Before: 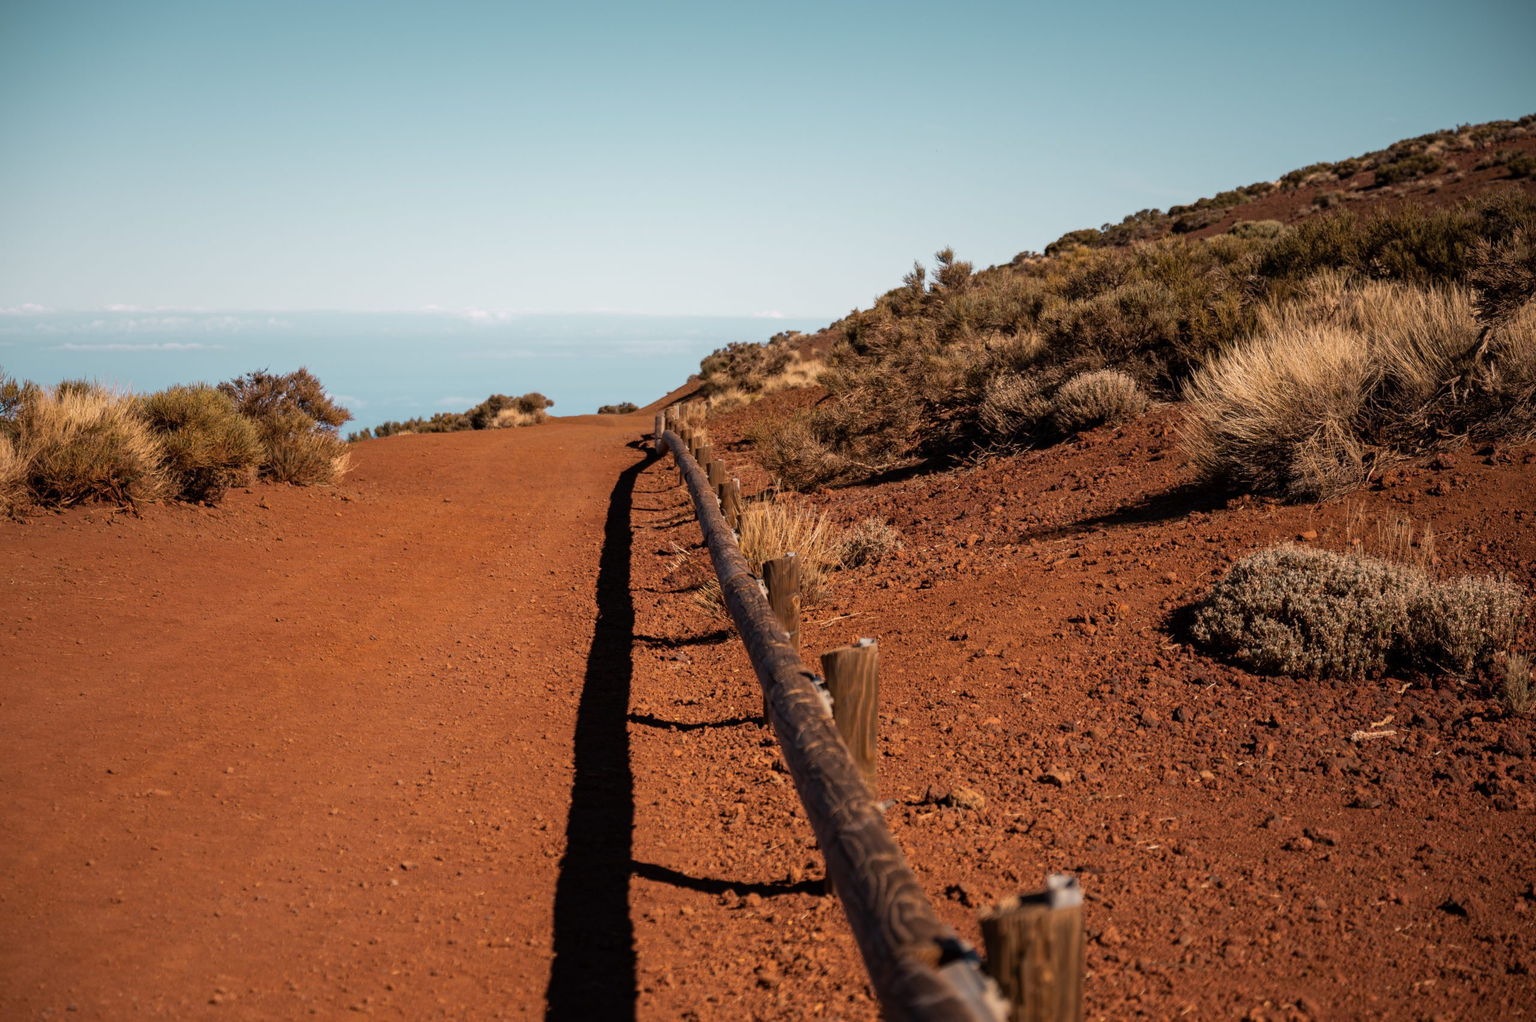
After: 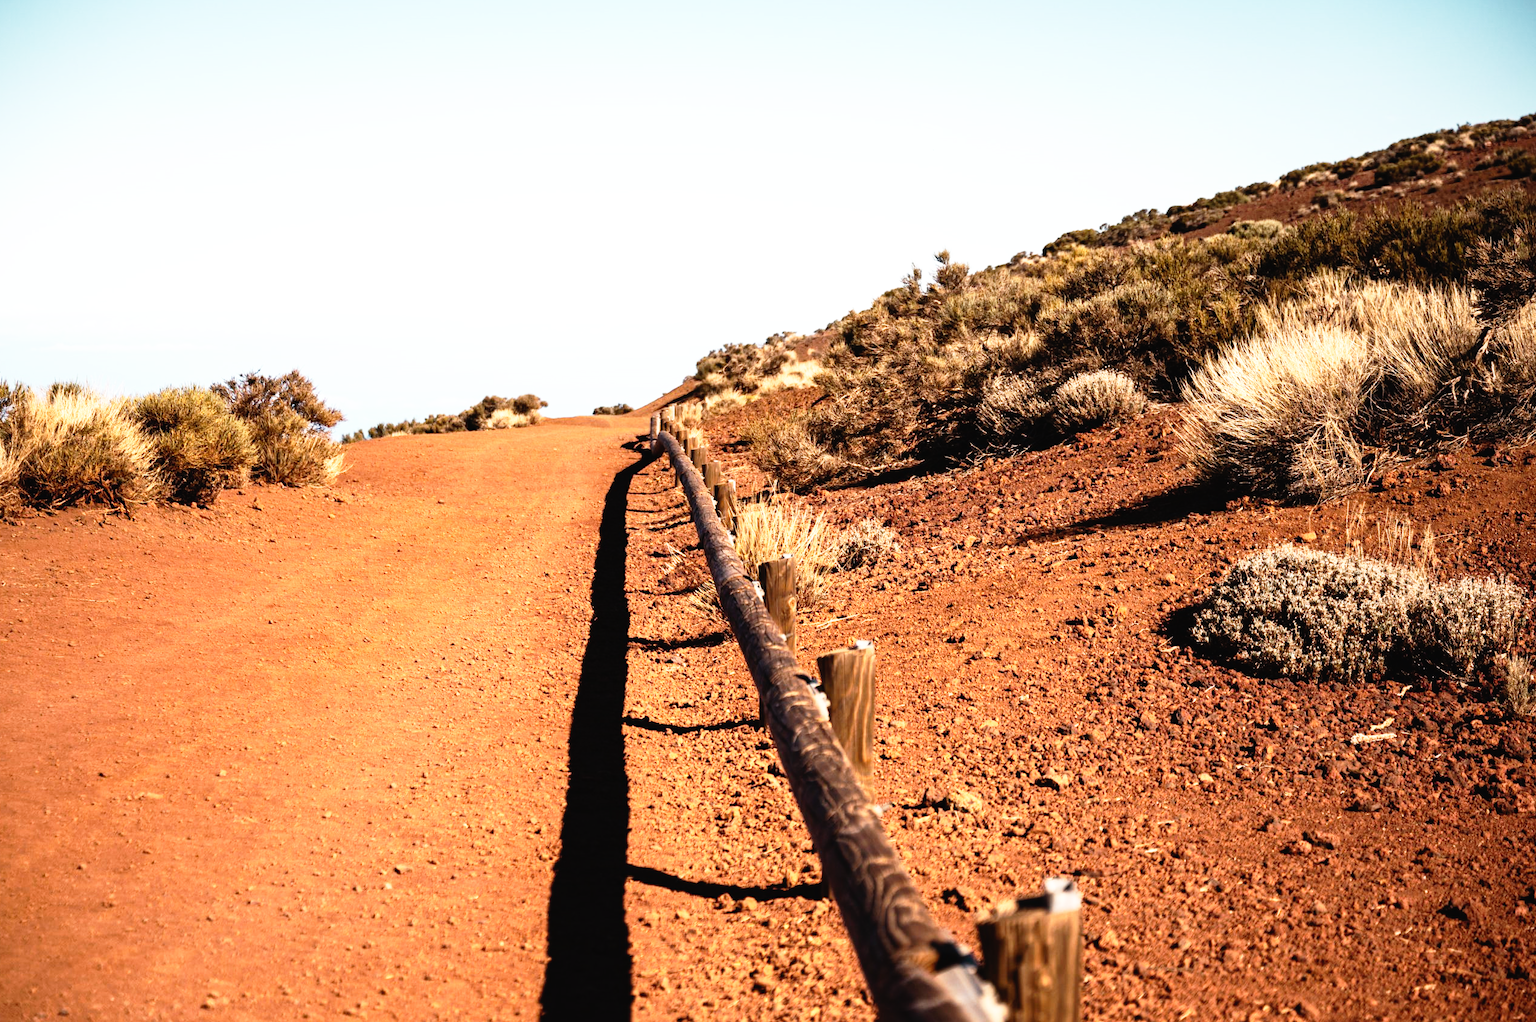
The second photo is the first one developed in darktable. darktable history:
base curve: curves: ch0 [(0, 0) (0.012, 0.01) (0.073, 0.168) (0.31, 0.711) (0.645, 0.957) (1, 1)], preserve colors none
crop and rotate: left 0.614%, top 0.179%, bottom 0.309%
tone equalizer: -8 EV -0.75 EV, -7 EV -0.7 EV, -6 EV -0.6 EV, -5 EV -0.4 EV, -3 EV 0.4 EV, -2 EV 0.6 EV, -1 EV 0.7 EV, +0 EV 0.75 EV, edges refinement/feathering 500, mask exposure compensation -1.57 EV, preserve details no
exposure: black level correction -0.005, exposure 0.054 EV, compensate highlight preservation false
white balance: emerald 1
